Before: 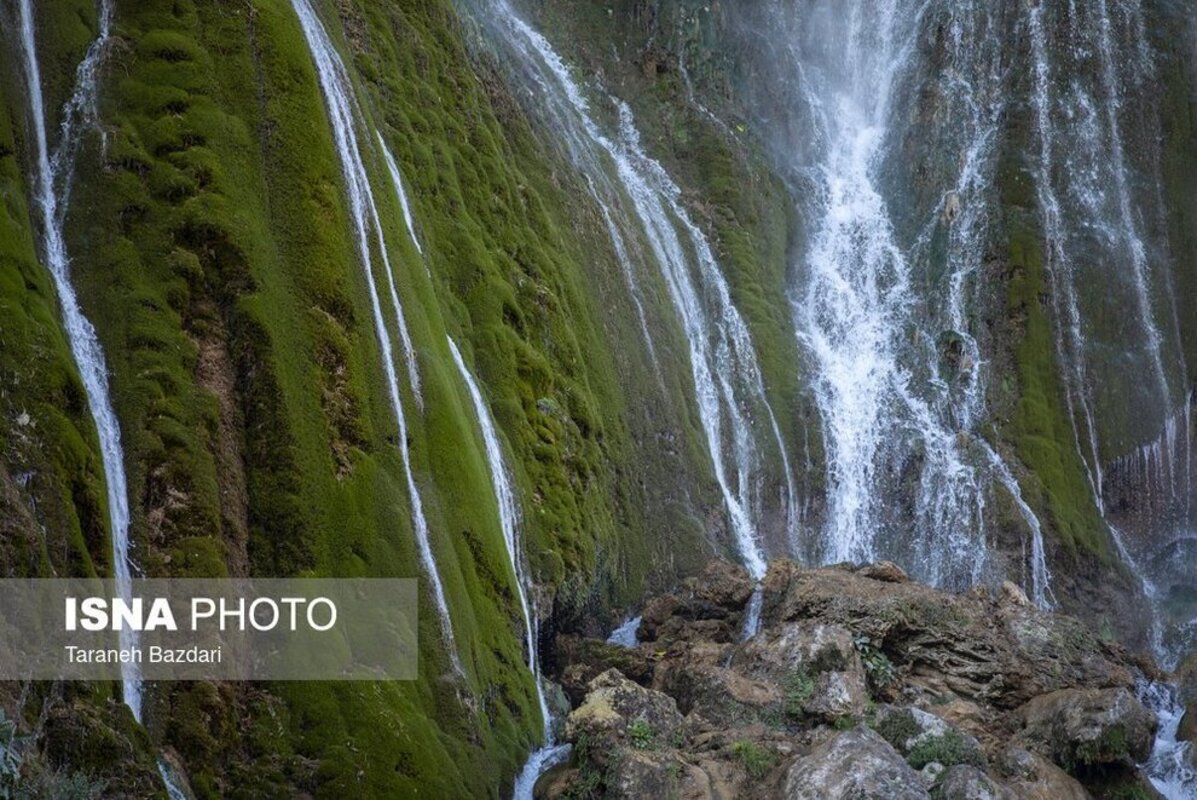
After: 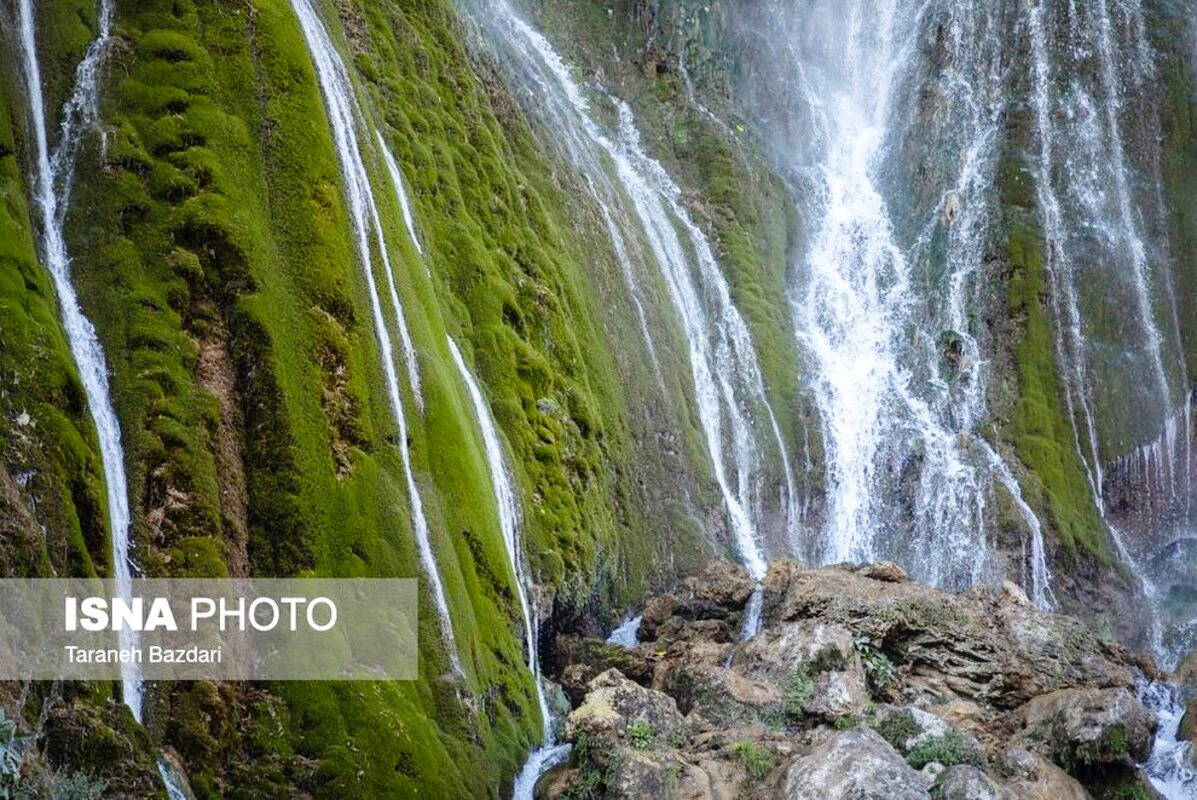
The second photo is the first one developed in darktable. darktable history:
base curve: curves: ch0 [(0, 0) (0.008, 0.007) (0.022, 0.029) (0.048, 0.089) (0.092, 0.197) (0.191, 0.399) (0.275, 0.534) (0.357, 0.65) (0.477, 0.78) (0.542, 0.833) (0.799, 0.973) (1, 1)], preserve colors none
shadows and highlights: shadows 25, highlights -25
